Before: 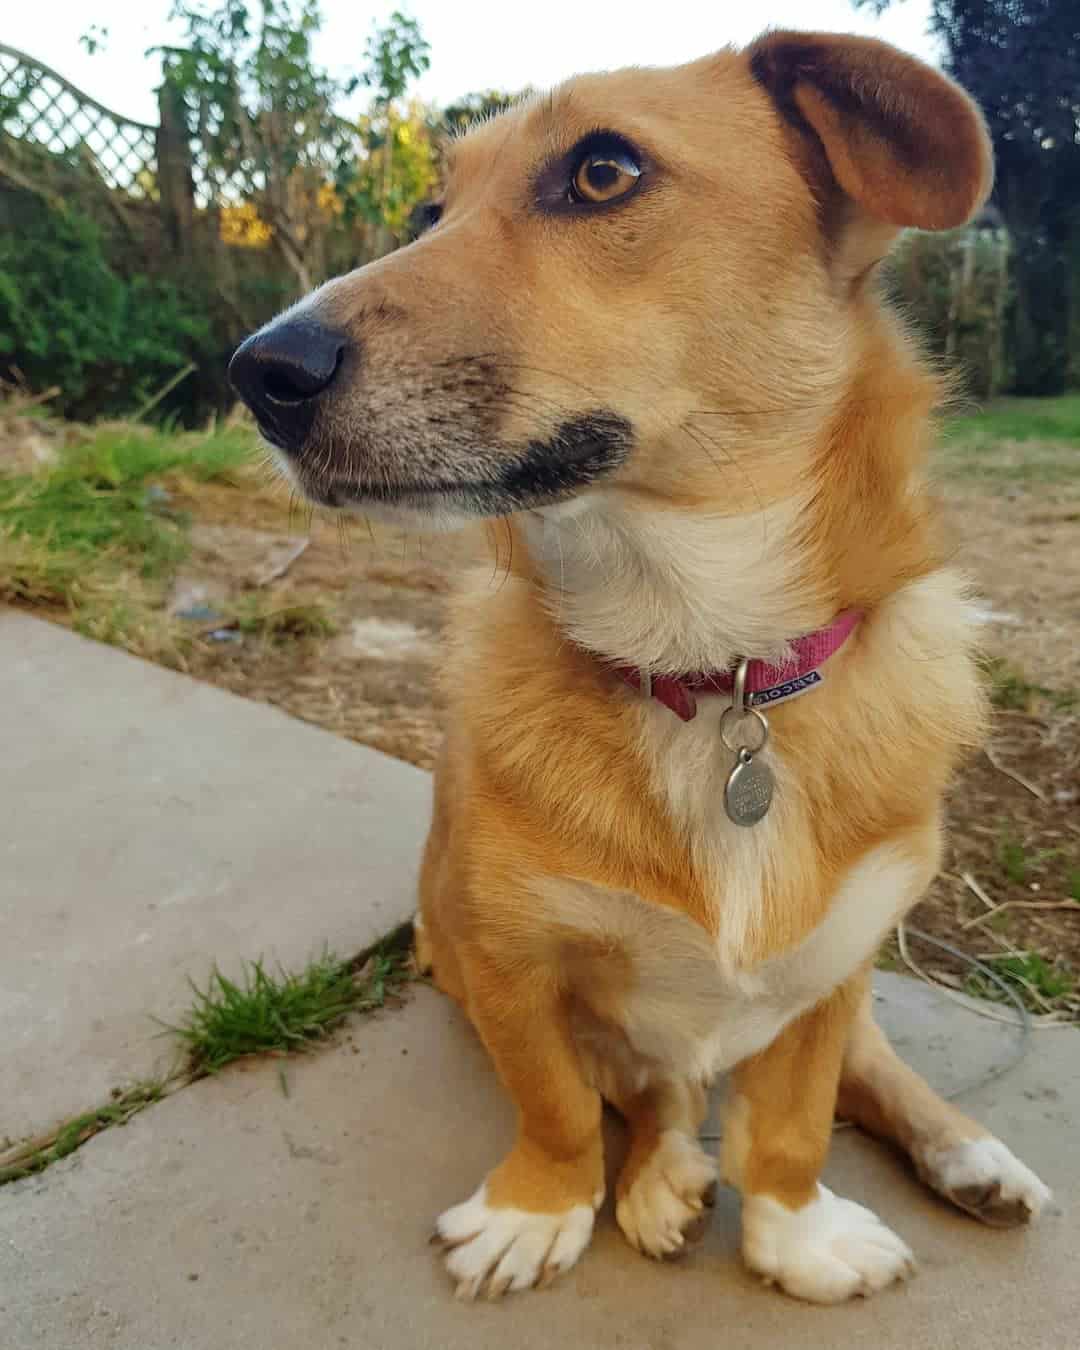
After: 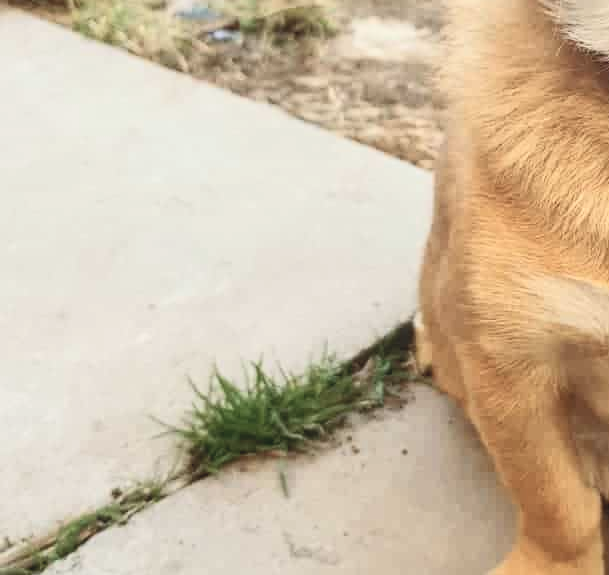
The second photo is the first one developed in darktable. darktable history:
crop: top 44.483%, right 43.593%, bottom 12.892%
contrast brightness saturation: contrast 0.43, brightness 0.56, saturation -0.19
